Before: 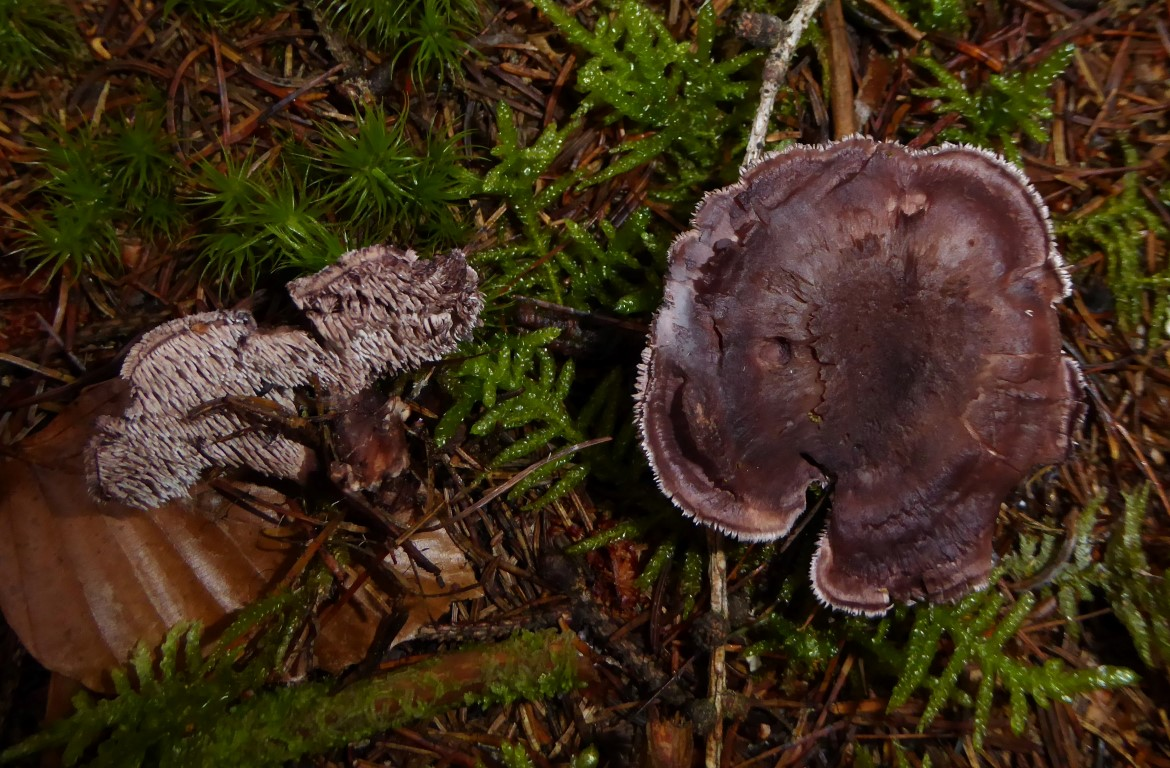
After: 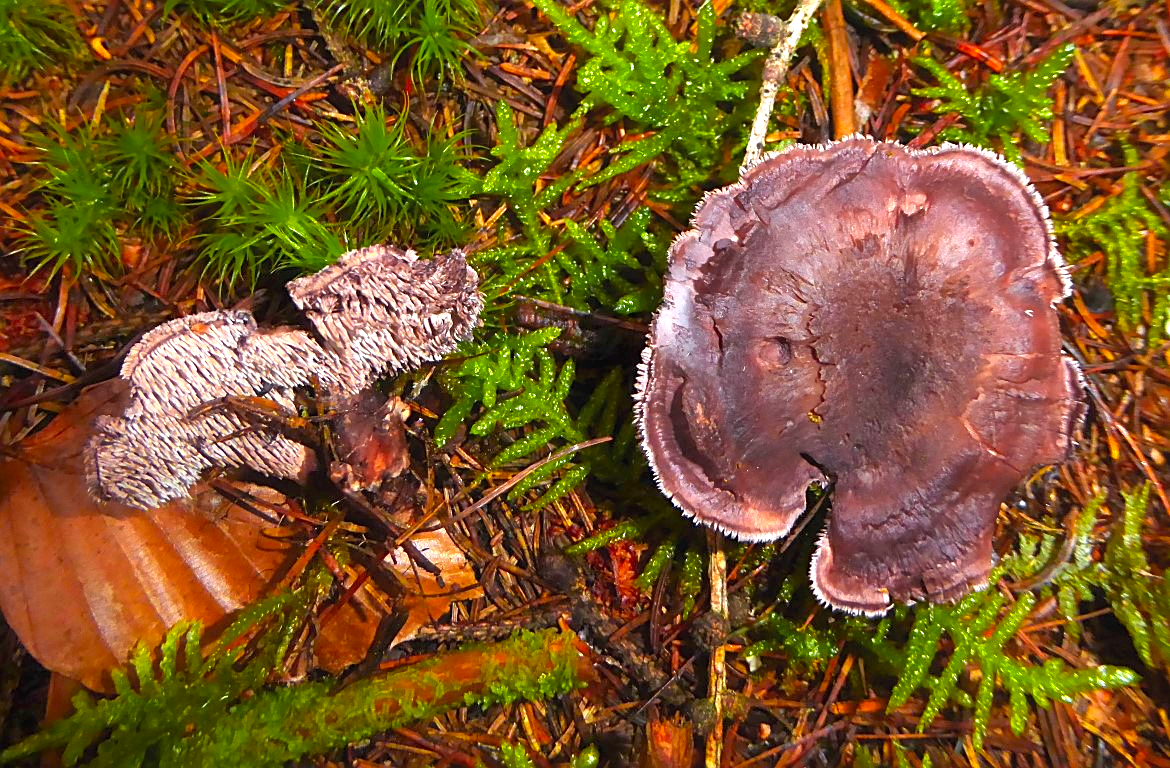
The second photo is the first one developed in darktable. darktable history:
exposure: exposure 0.207 EV, compensate exposure bias true, compensate highlight preservation false
sharpen: on, module defaults
contrast brightness saturation: brightness 0.089, saturation 0.191
contrast equalizer: octaves 7, y [[0.5, 0.488, 0.462, 0.461, 0.491, 0.5], [0.5 ×6], [0.5 ×6], [0 ×6], [0 ×6]]
color zones: curves: ch0 [(0.224, 0.526) (0.75, 0.5)]; ch1 [(0.055, 0.526) (0.224, 0.761) (0.377, 0.526) (0.75, 0.5)]
